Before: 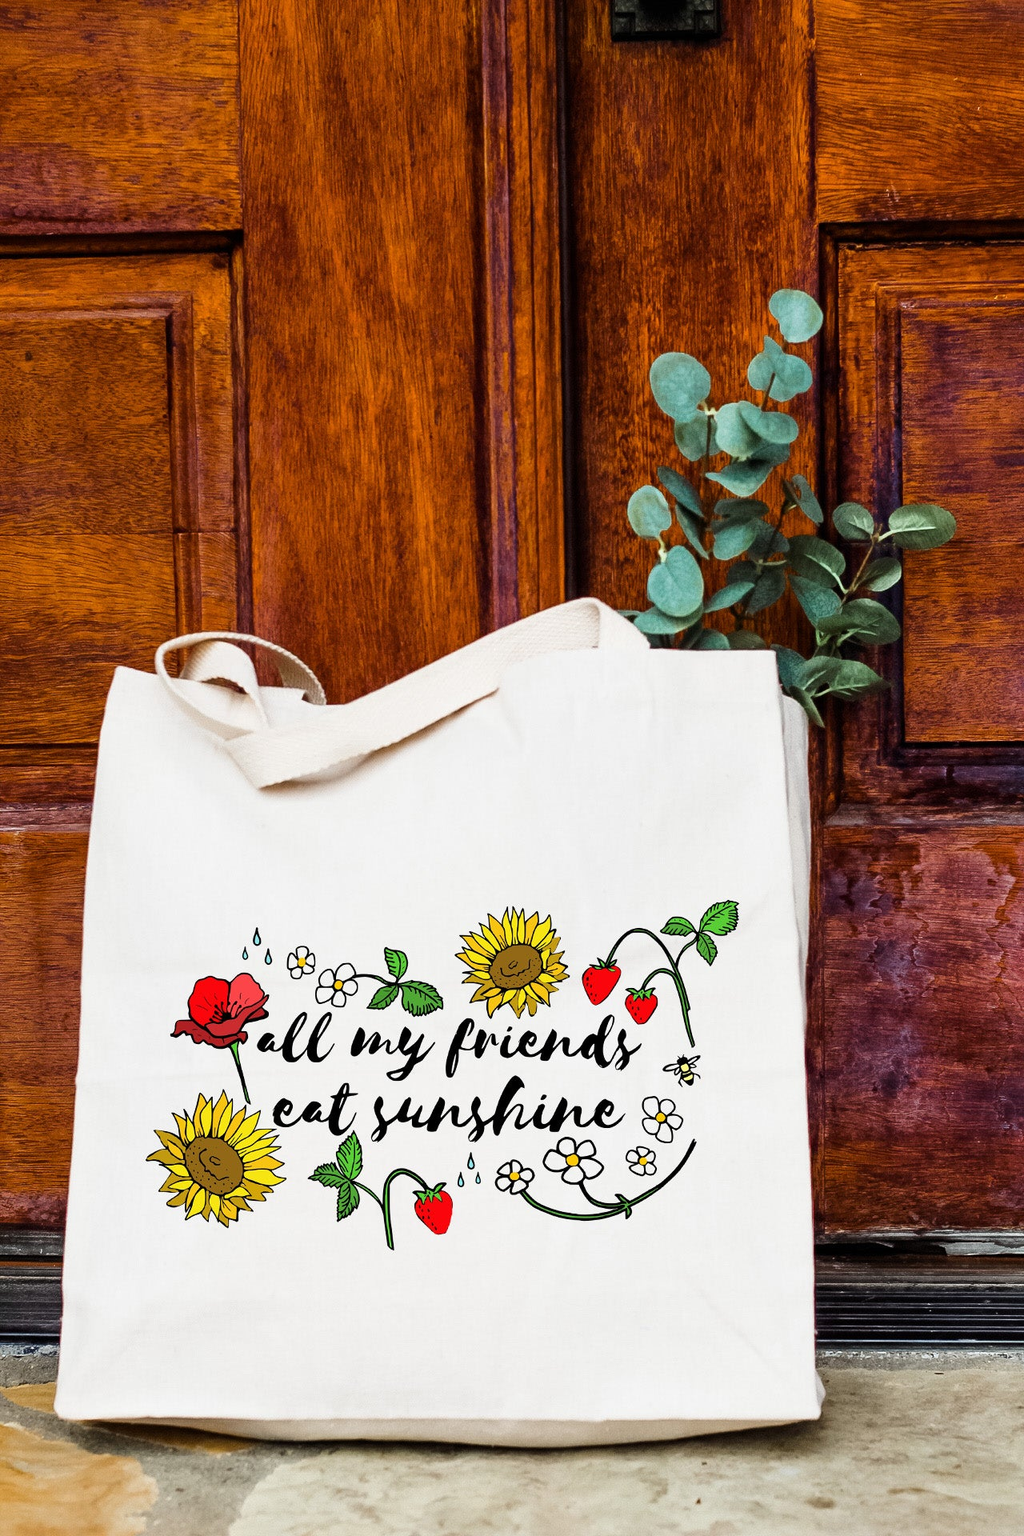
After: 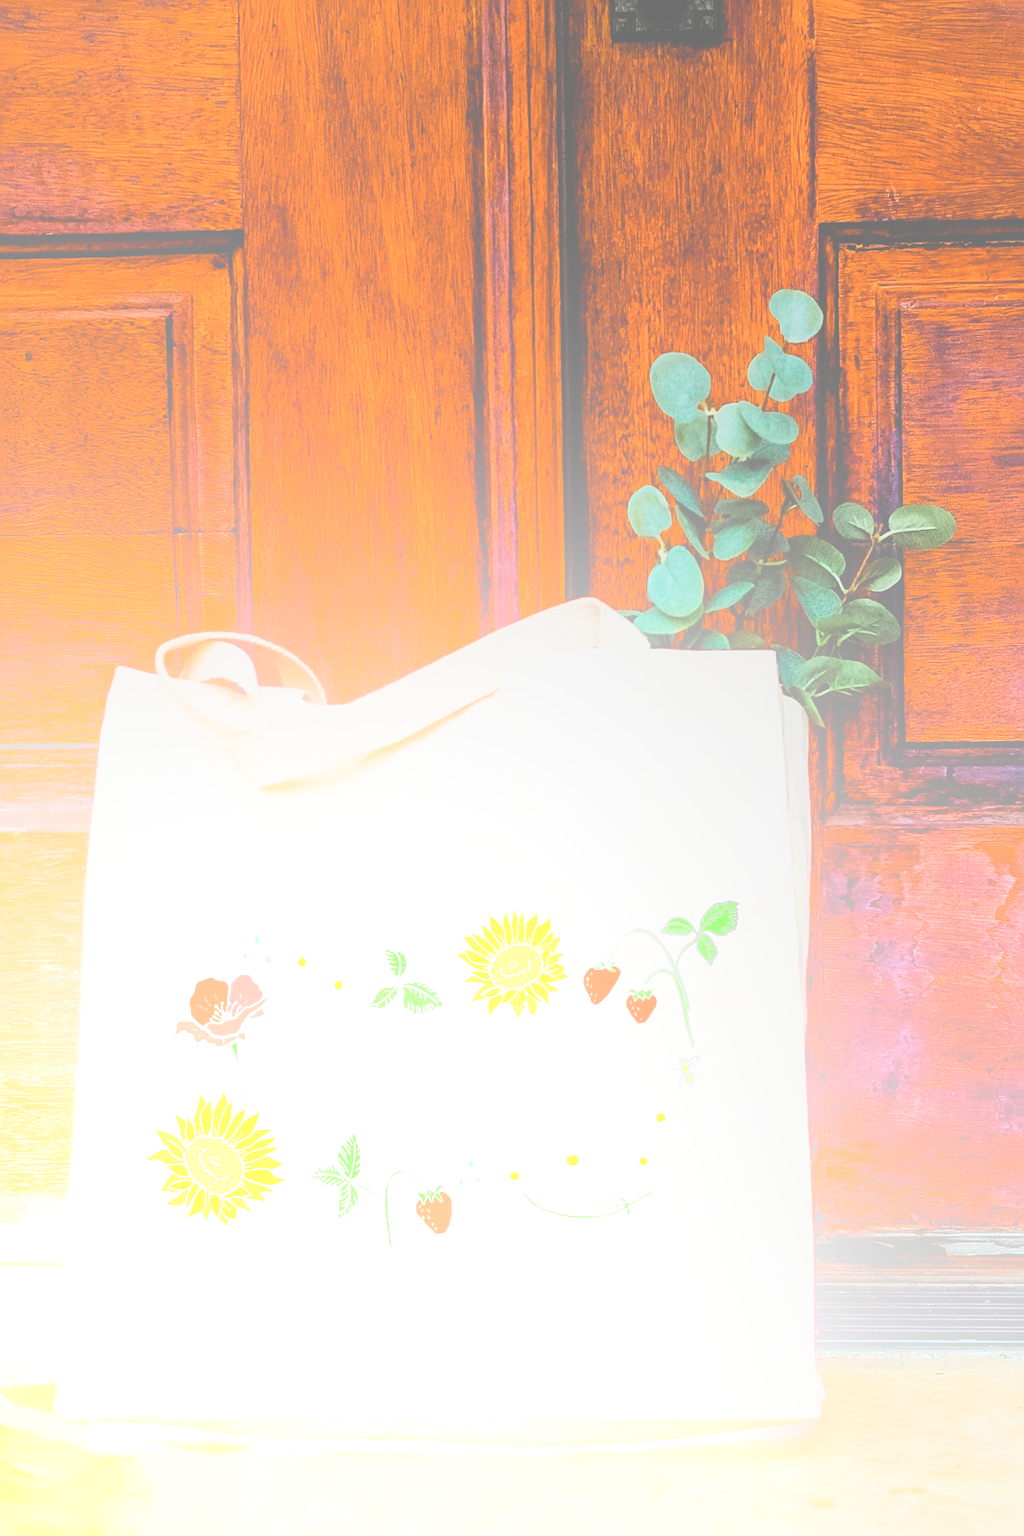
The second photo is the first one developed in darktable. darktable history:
filmic rgb: black relative exposure -7.65 EV, white relative exposure 4.56 EV, hardness 3.61
sharpen: on, module defaults
bloom: size 70%, threshold 25%, strength 70%
